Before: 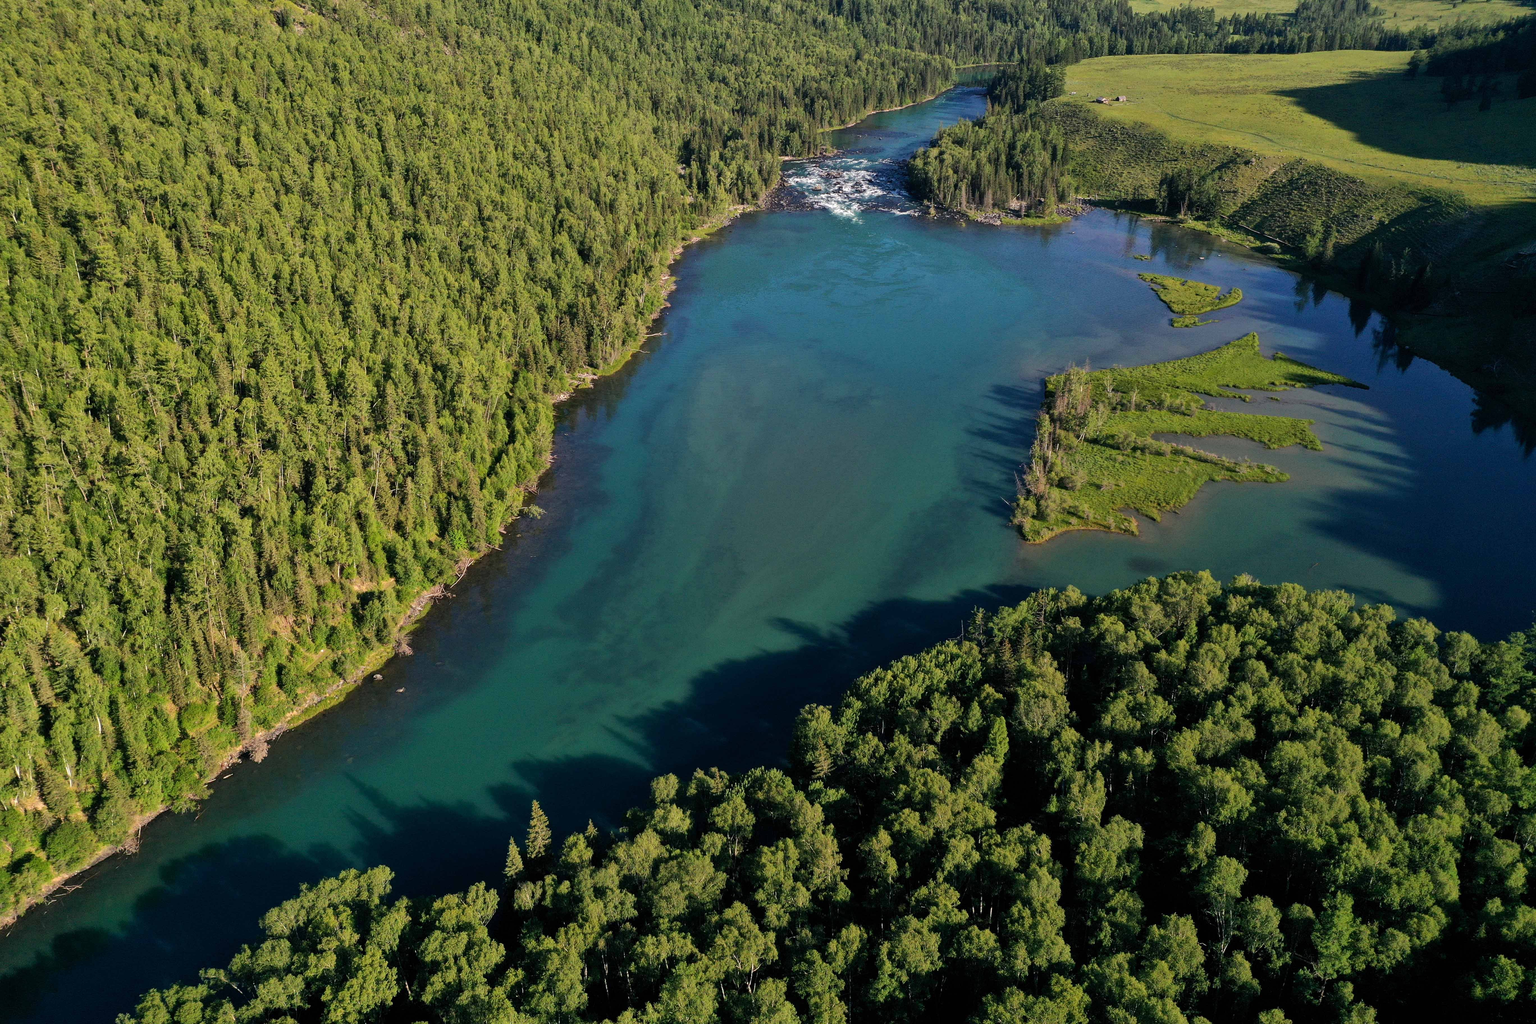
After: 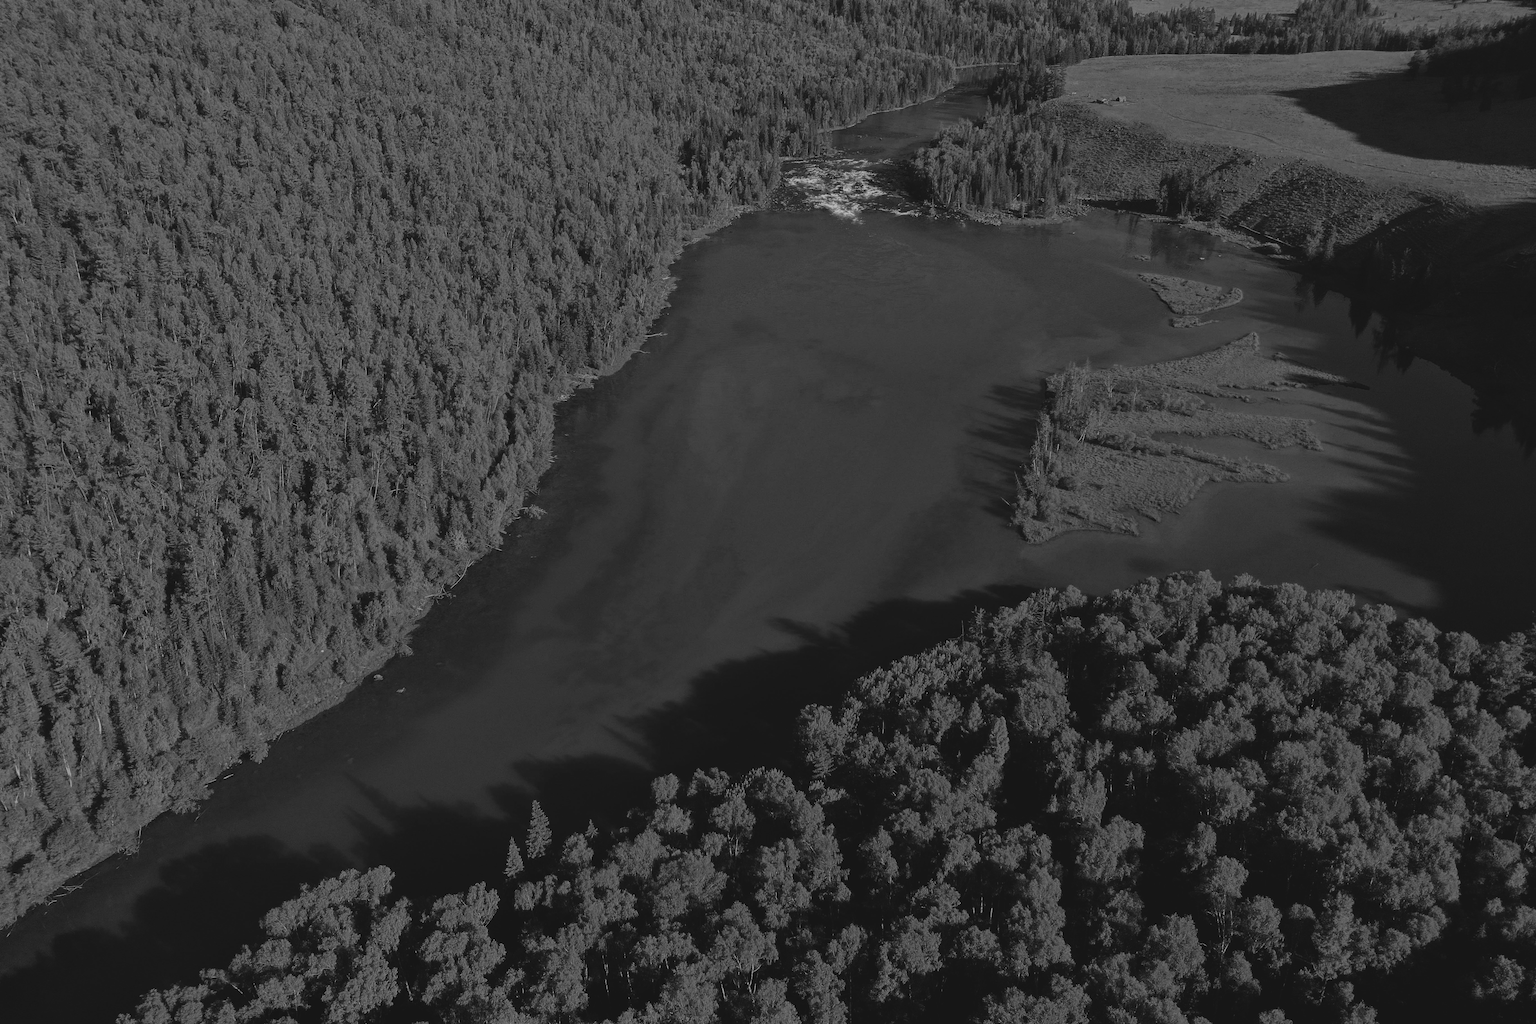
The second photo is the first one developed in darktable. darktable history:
color zones: curves: ch0 [(0.002, 0.429) (0.121, 0.212) (0.198, 0.113) (0.276, 0.344) (0.331, 0.541) (0.41, 0.56) (0.482, 0.289) (0.619, 0.227) (0.721, 0.18) (0.821, 0.435) (0.928, 0.555) (1, 0.587)]; ch1 [(0, 0) (0.143, 0) (0.286, 0) (0.429, 0) (0.571, 0) (0.714, 0) (0.857, 0)]
exposure: black level correction -0.016, exposure -1.018 EV, compensate highlight preservation false
color correction: saturation 0.85
